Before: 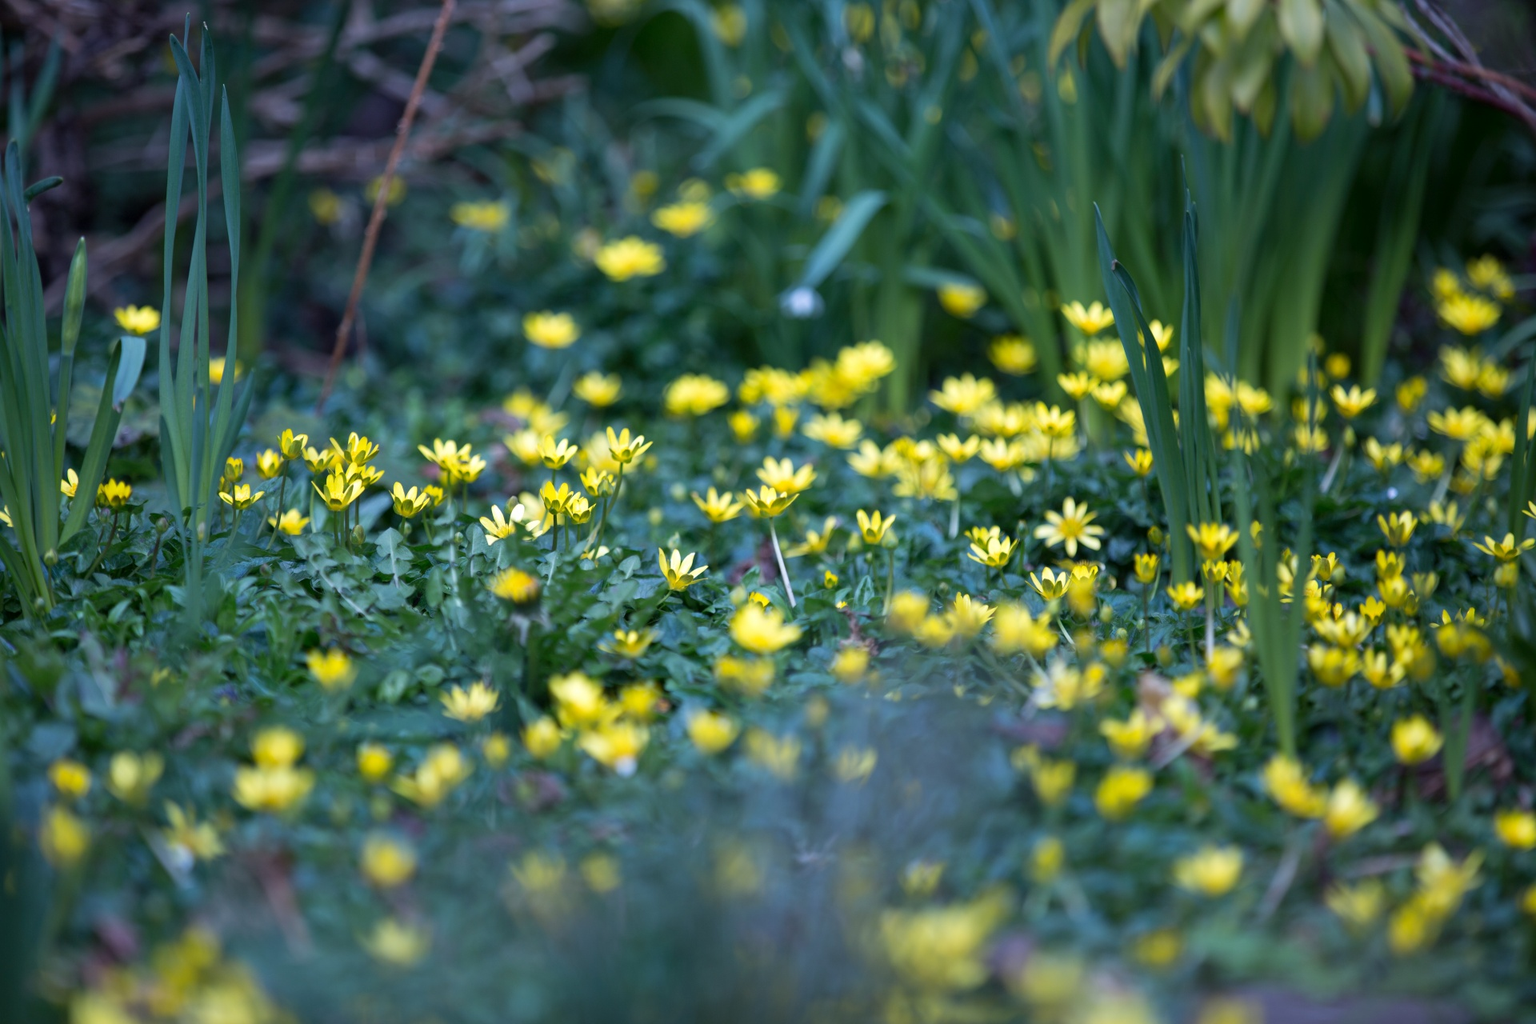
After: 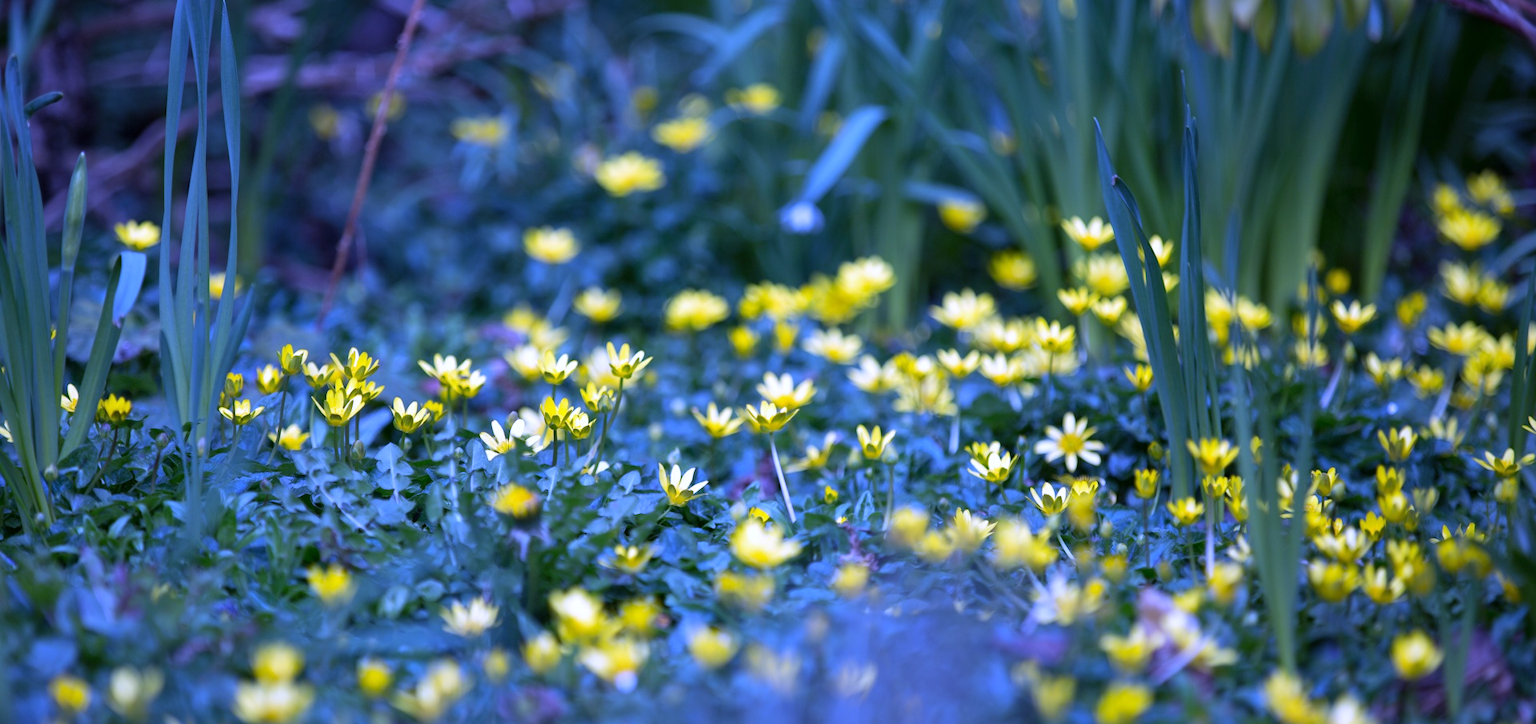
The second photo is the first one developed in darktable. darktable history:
crop and rotate: top 8.293%, bottom 20.996%
shadows and highlights: shadows 20.91, highlights -82.73, soften with gaussian
white balance: red 0.98, blue 1.61
